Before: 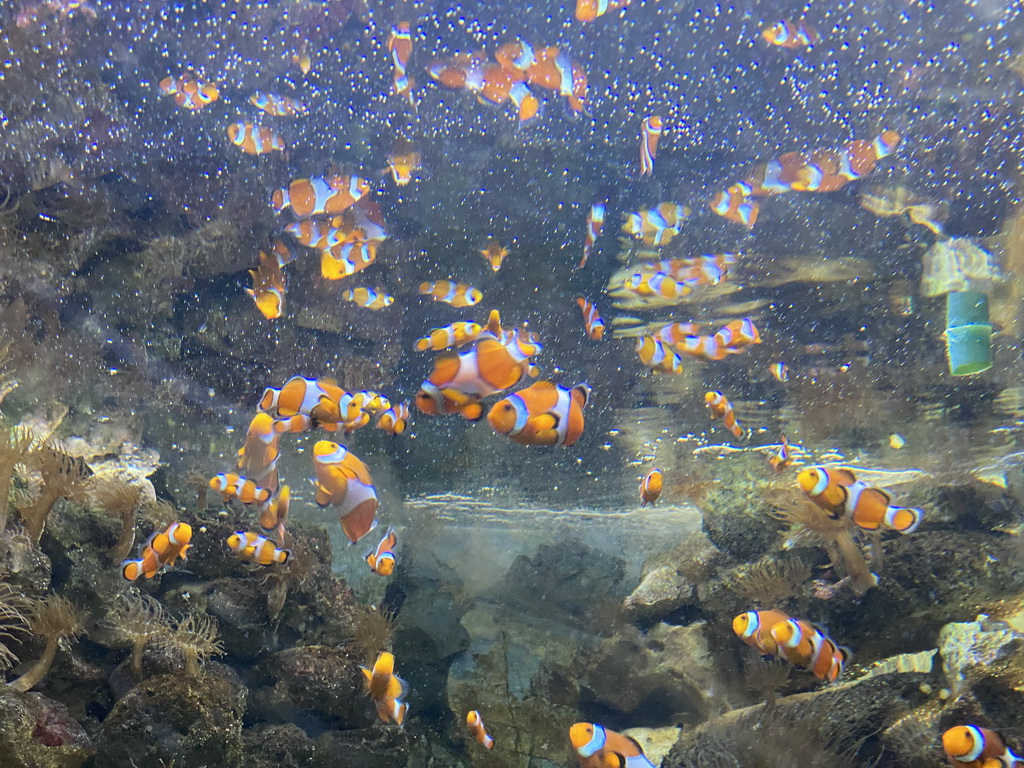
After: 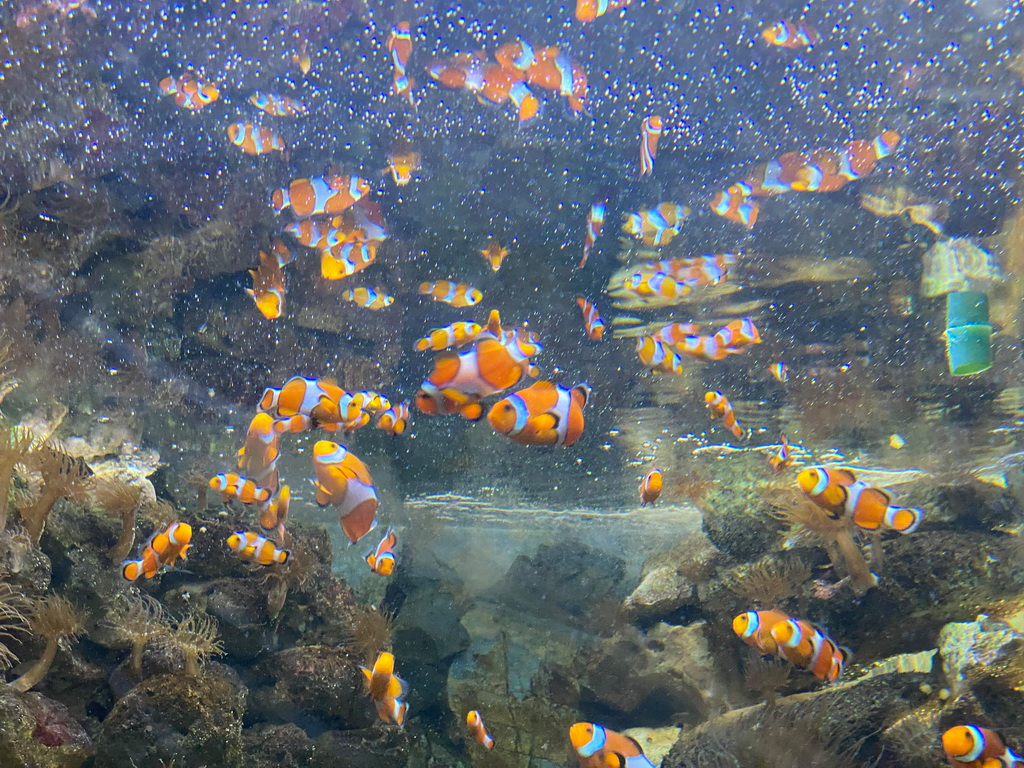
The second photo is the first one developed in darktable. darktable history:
shadows and highlights: shadows 25.75, highlights -25.1
